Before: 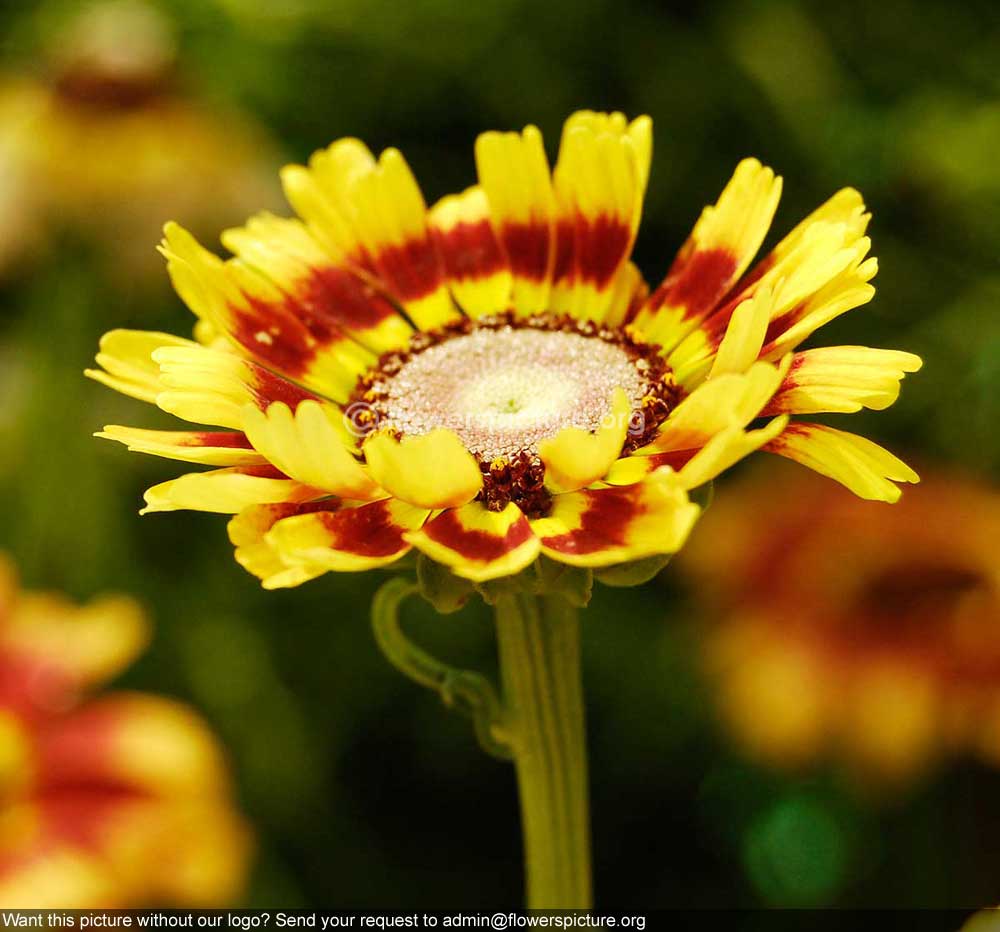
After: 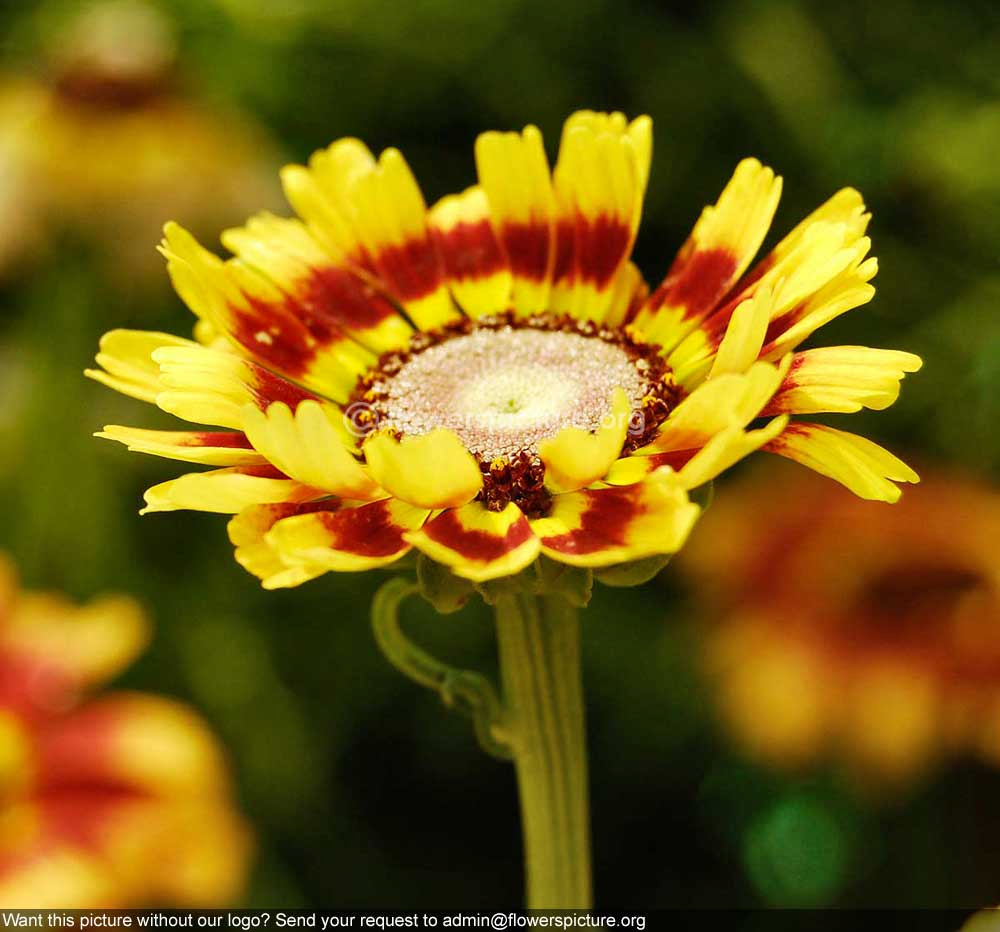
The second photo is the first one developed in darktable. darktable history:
shadows and highlights: shadows 25.85, highlights -48.04, soften with gaussian
